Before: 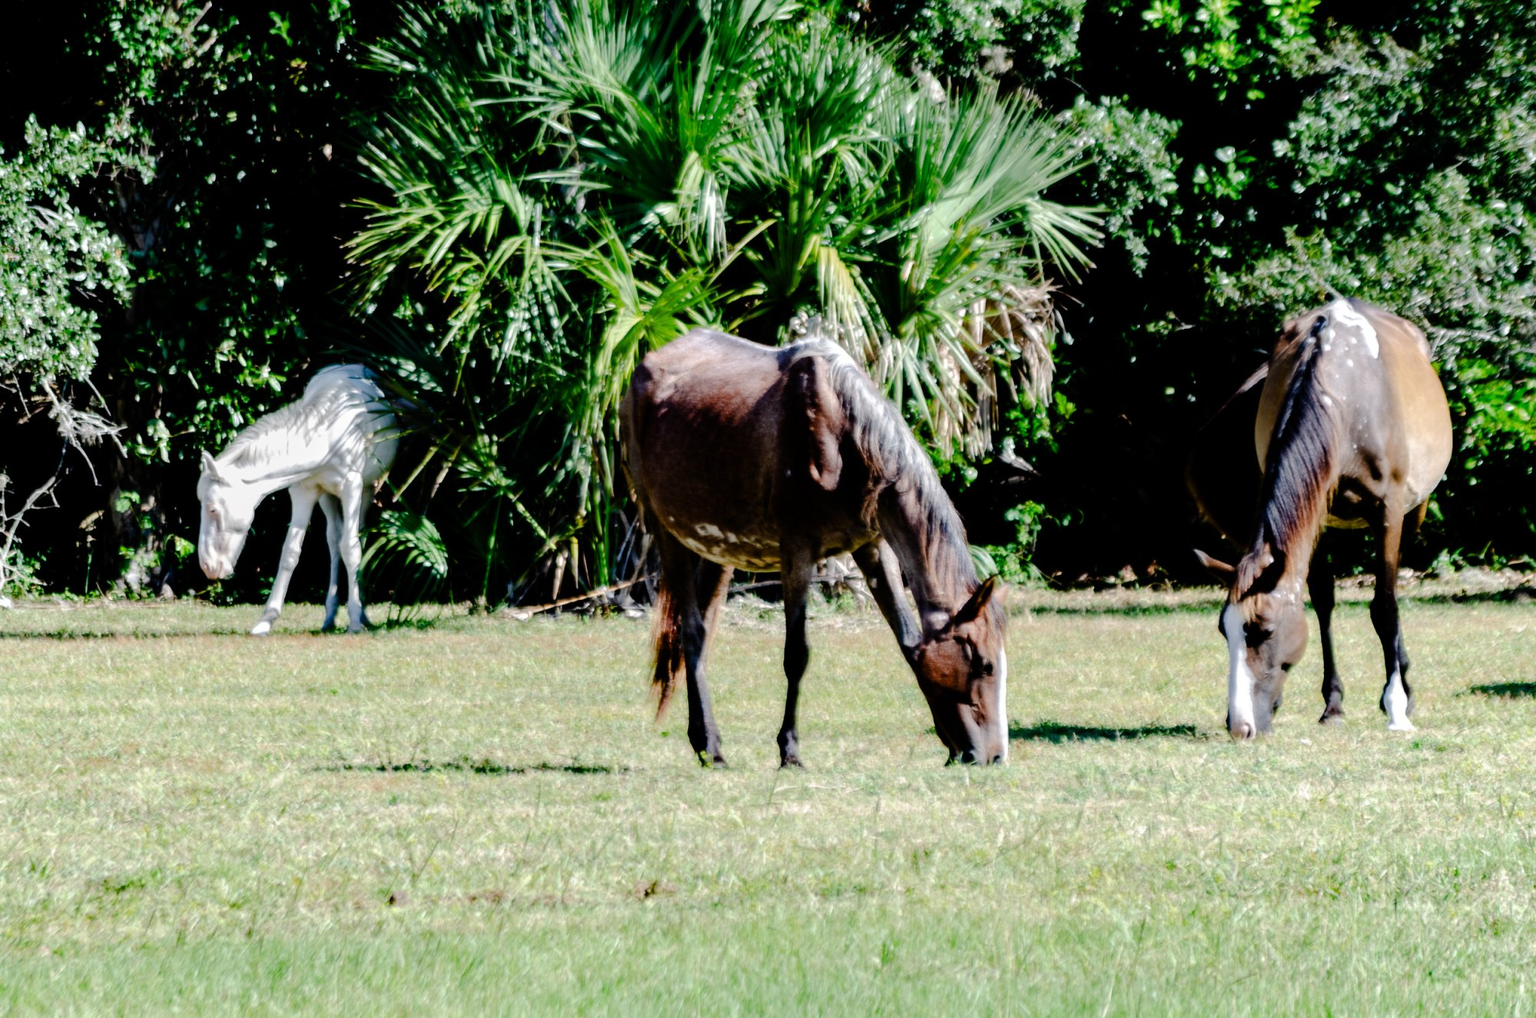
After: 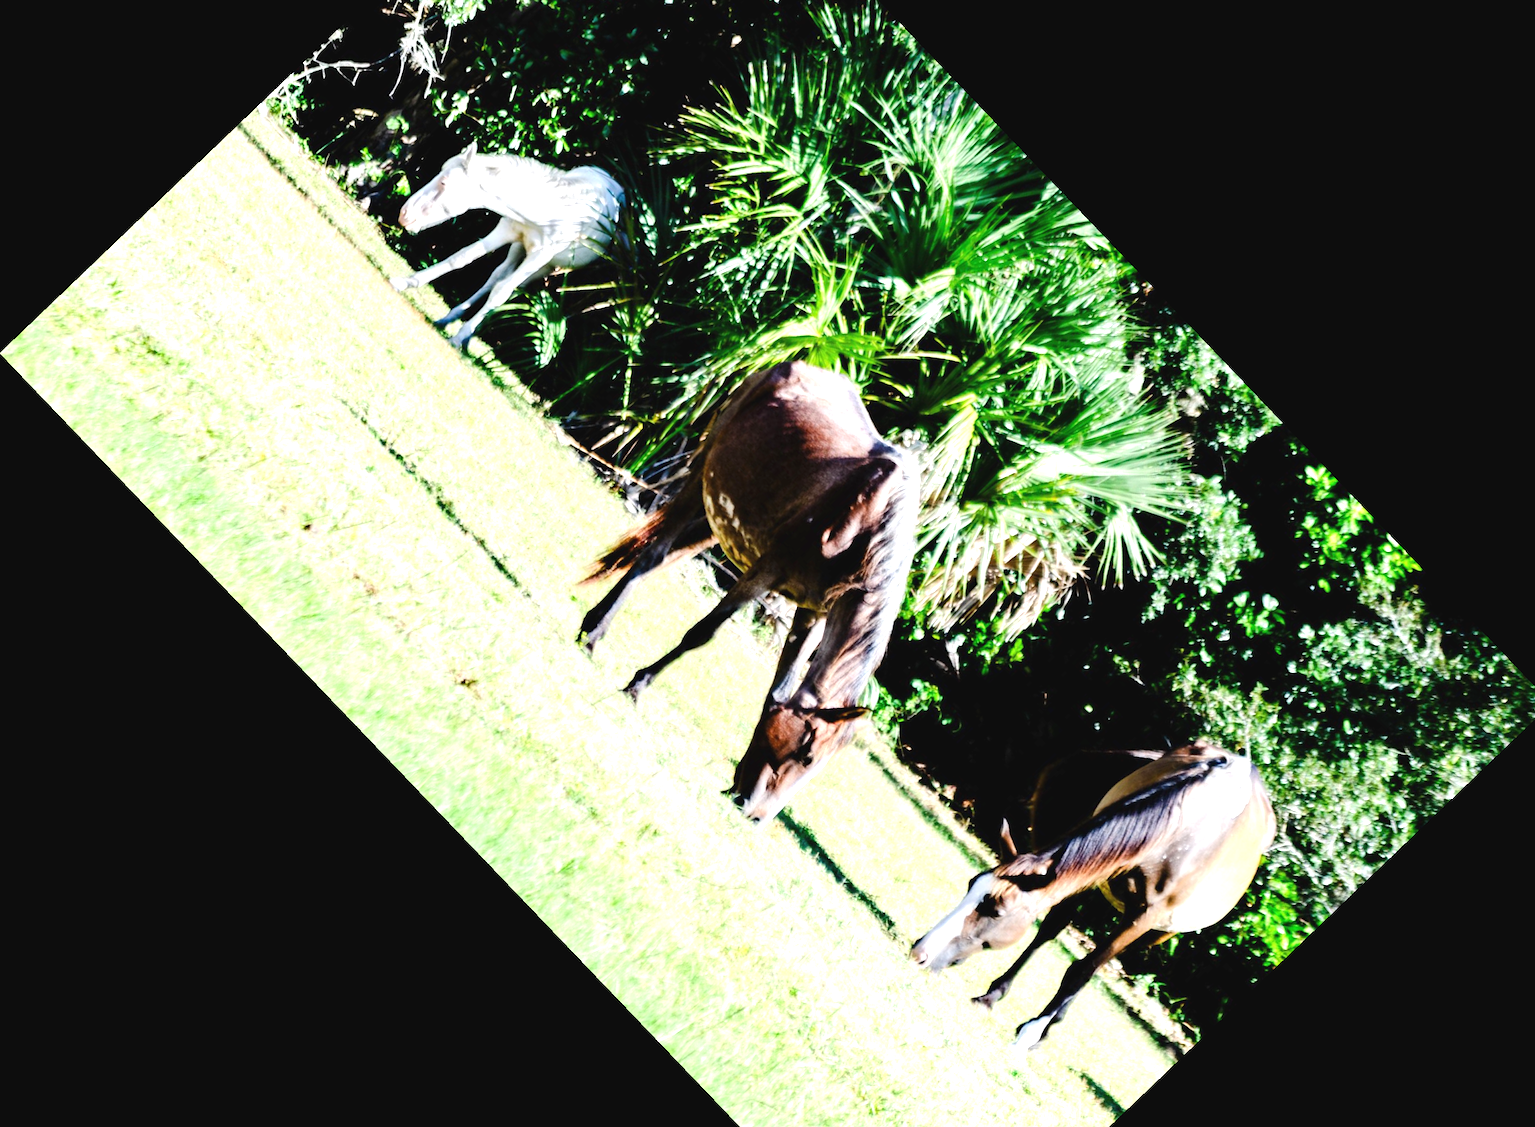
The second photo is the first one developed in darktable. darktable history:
crop and rotate: angle -46.26°, top 16.234%, right 0.912%, bottom 11.704%
exposure: black level correction -0.002, exposure 1.115 EV, compensate highlight preservation false
